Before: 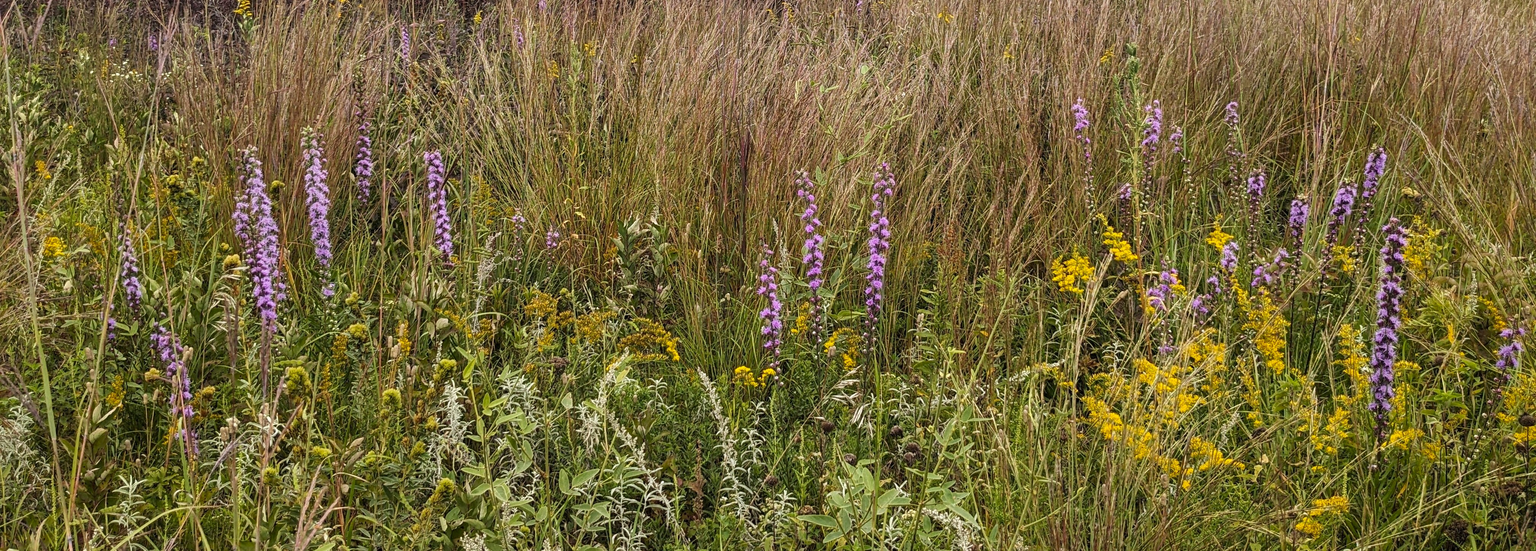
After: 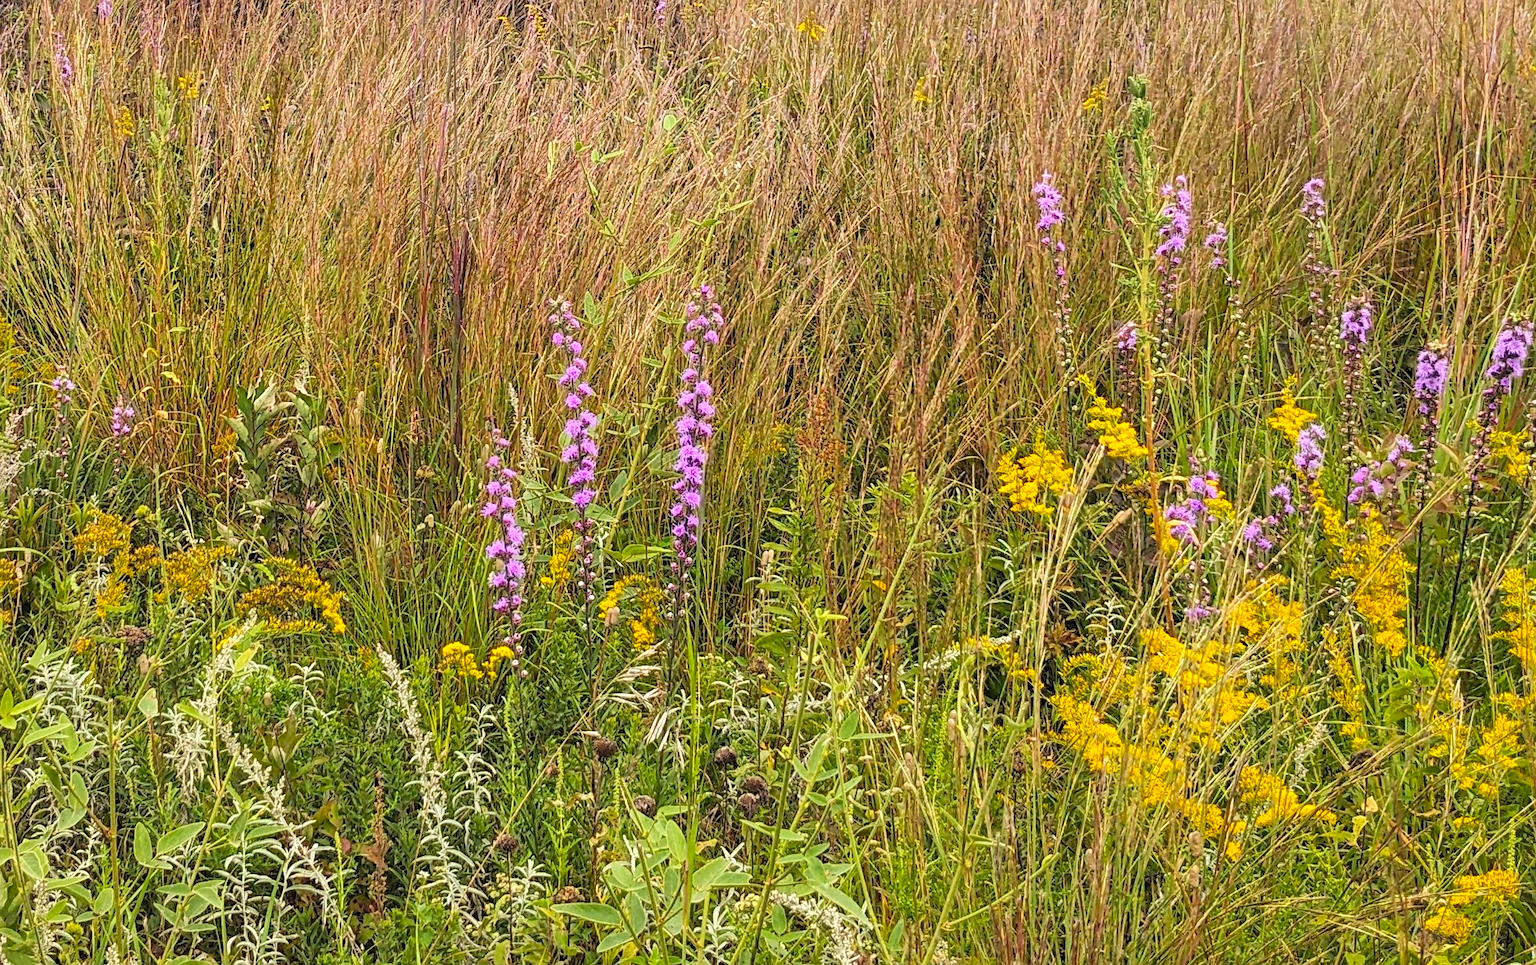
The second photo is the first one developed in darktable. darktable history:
sharpen: amount 0.215
exposure: exposure 0.128 EV, compensate highlight preservation false
crop: left 31.444%, top 0.019%, right 11.507%
contrast brightness saturation: contrast 0.068, brightness 0.179, saturation 0.42
